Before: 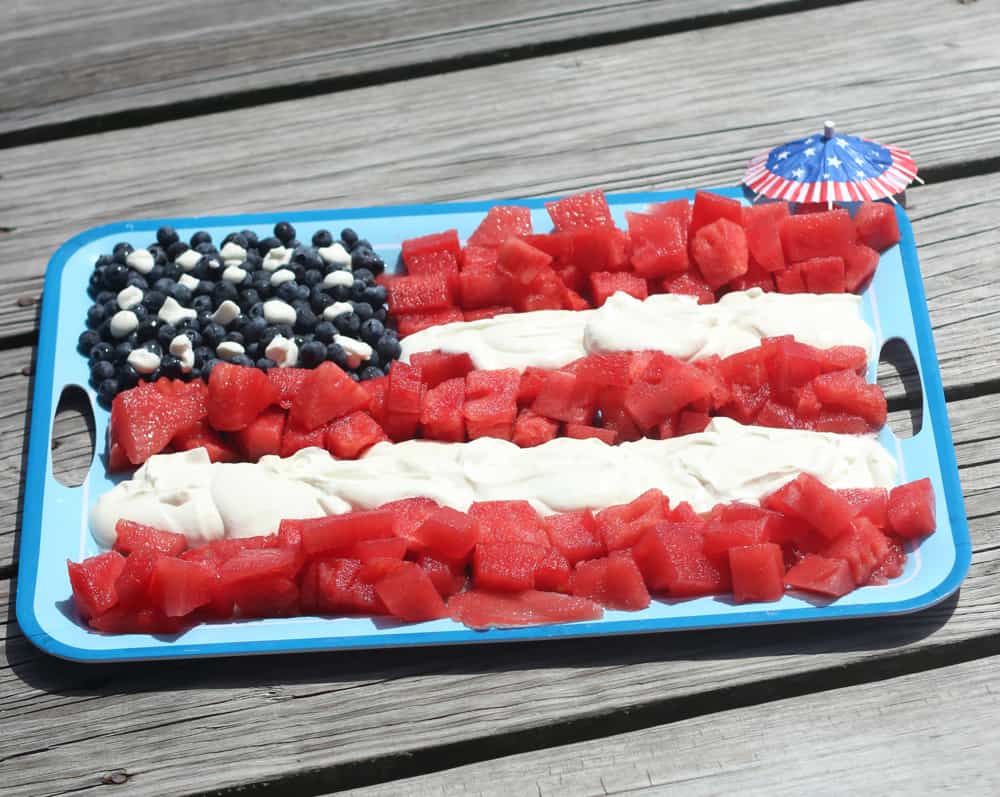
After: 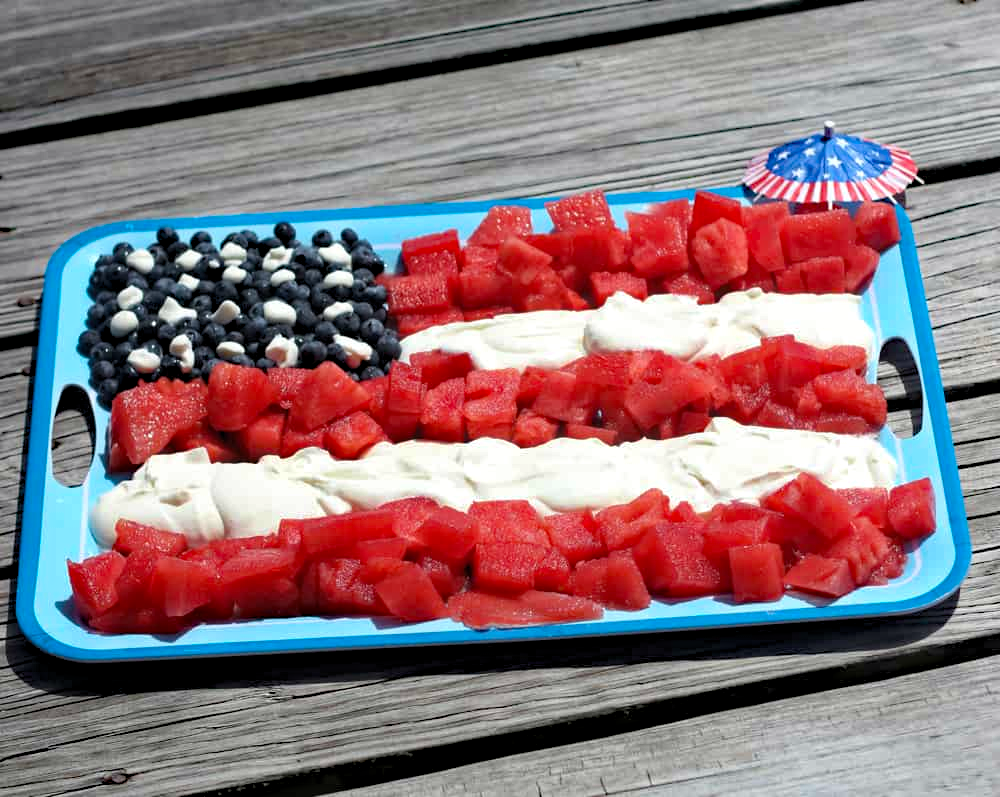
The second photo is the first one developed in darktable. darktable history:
base curve: preserve colors none
levels: levels [0.026, 0.507, 0.987]
haze removal: strength 0.5, distance 0.43, compatibility mode true, adaptive false
white balance: red 1, blue 1
